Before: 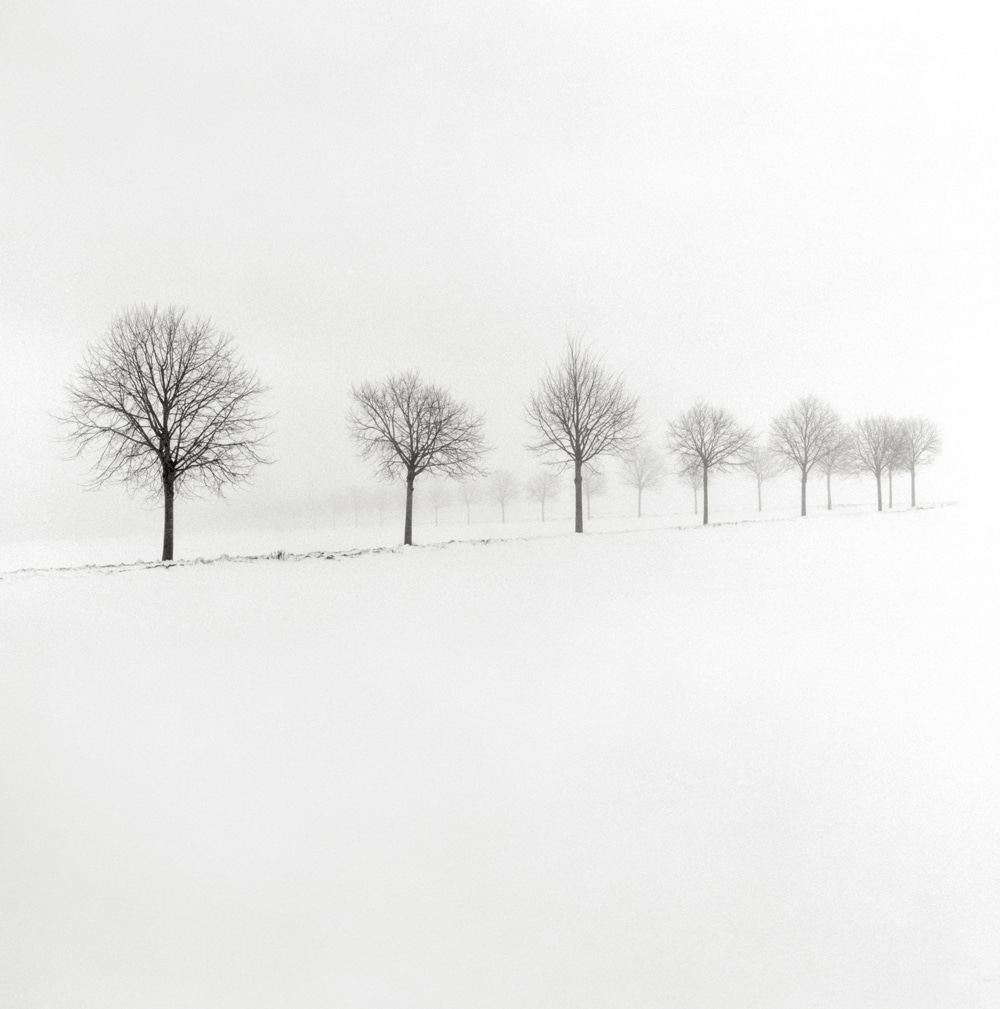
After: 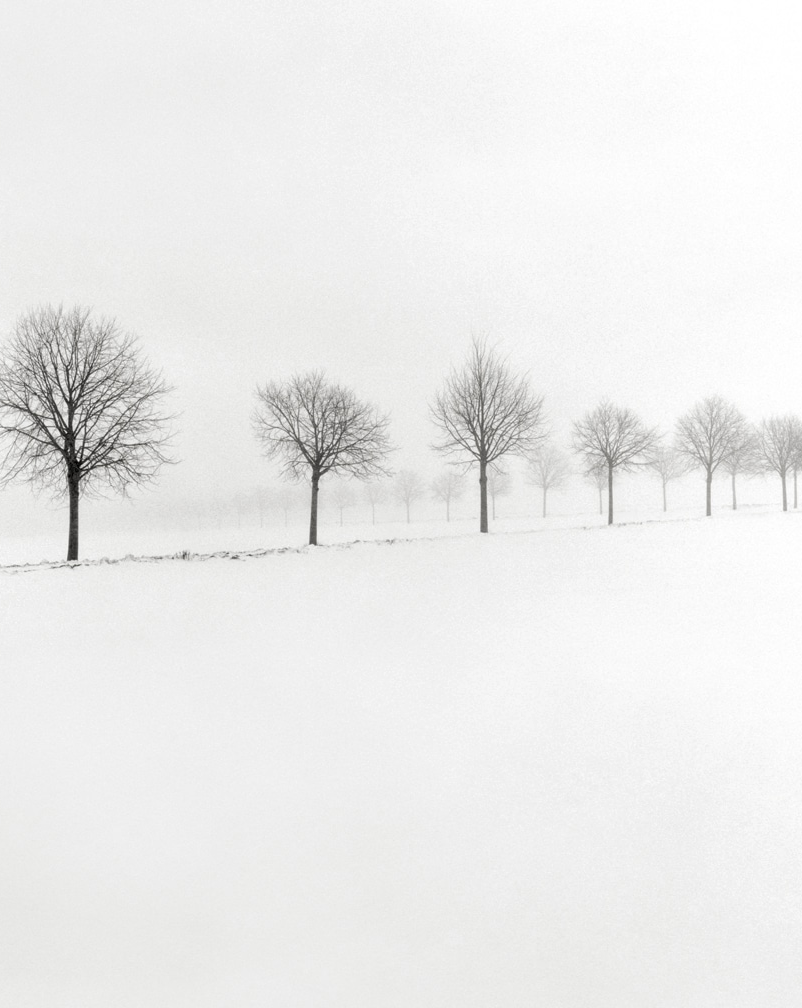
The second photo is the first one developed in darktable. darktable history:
tone equalizer: edges refinement/feathering 500, mask exposure compensation -1.57 EV, preserve details no
crop and rotate: left 9.584%, right 10.152%
